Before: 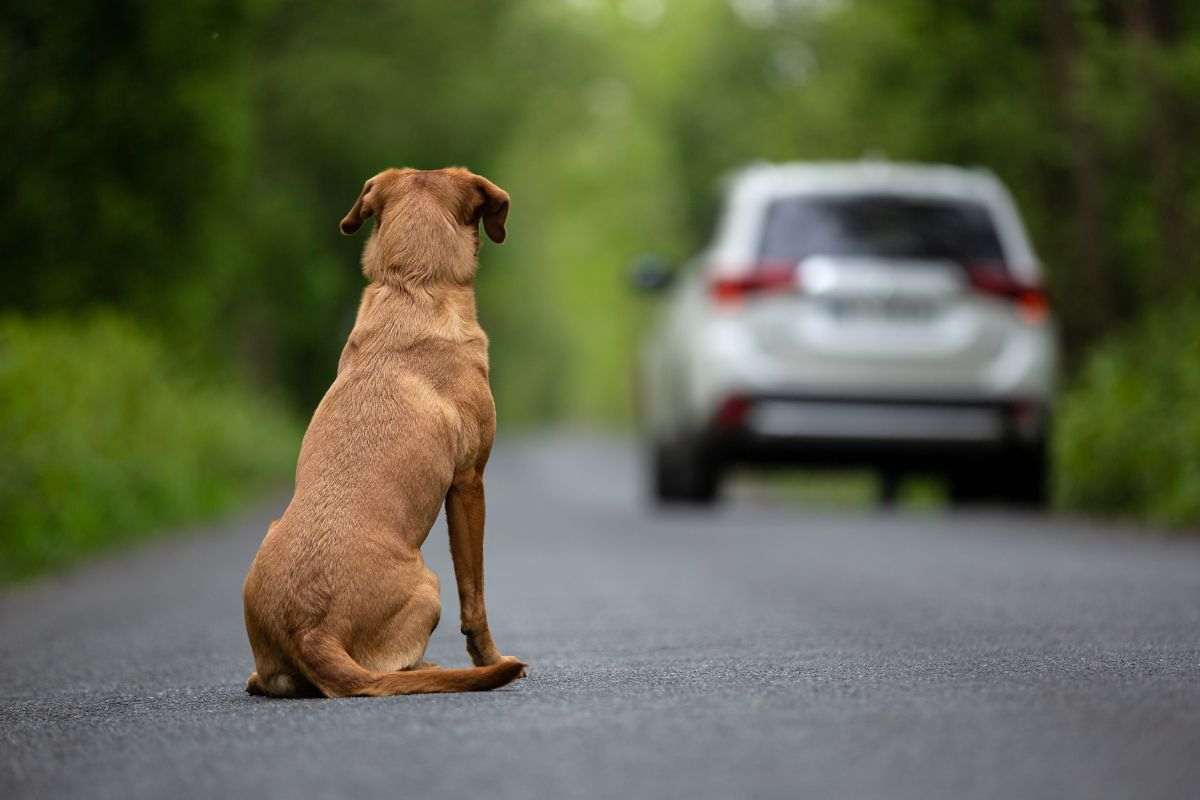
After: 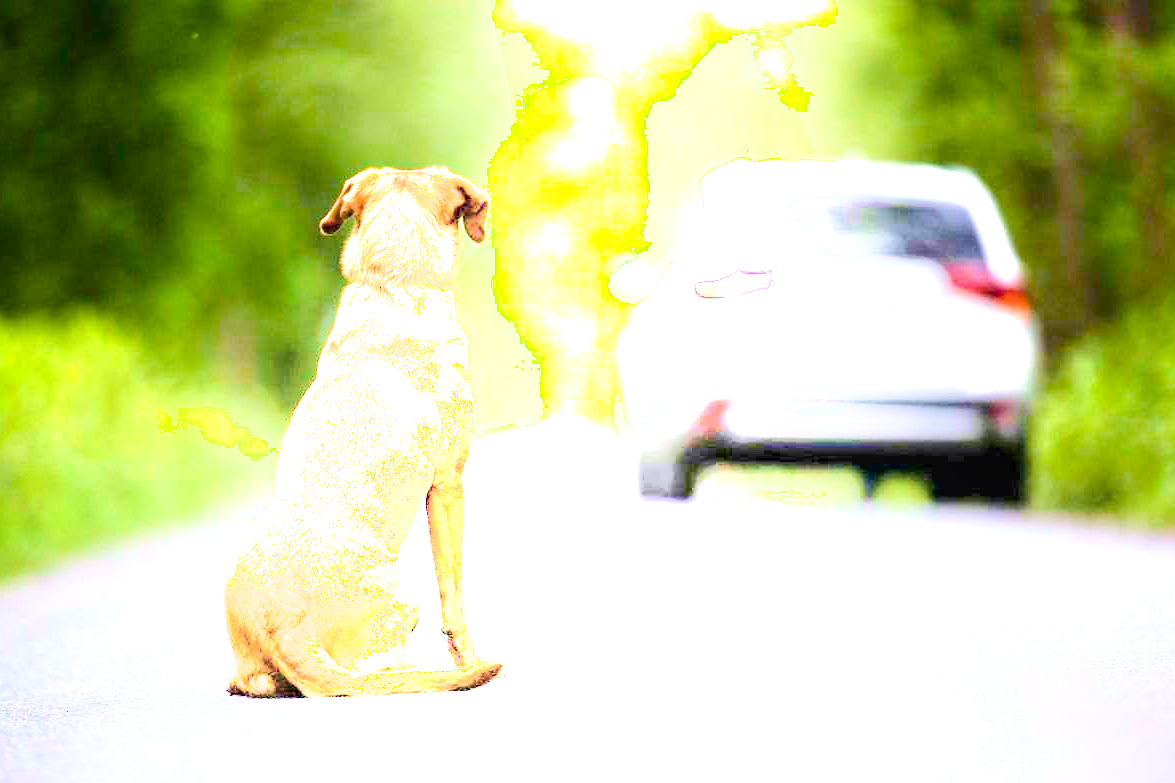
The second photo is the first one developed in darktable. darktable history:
shadows and highlights: shadows -40.15, highlights 62.88, soften with gaussian
white balance: red 1.004, blue 1.096
color balance rgb: linear chroma grading › shadows -2.2%, linear chroma grading › highlights -15%, linear chroma grading › global chroma -10%, linear chroma grading › mid-tones -10%, perceptual saturation grading › global saturation 45%, perceptual saturation grading › highlights -50%, perceptual saturation grading › shadows 30%, perceptual brilliance grading › global brilliance 18%, global vibrance 45%
exposure: exposure 2.003 EV, compensate highlight preservation false
crop: left 1.743%, right 0.268%, bottom 2.011%
velvia: on, module defaults
